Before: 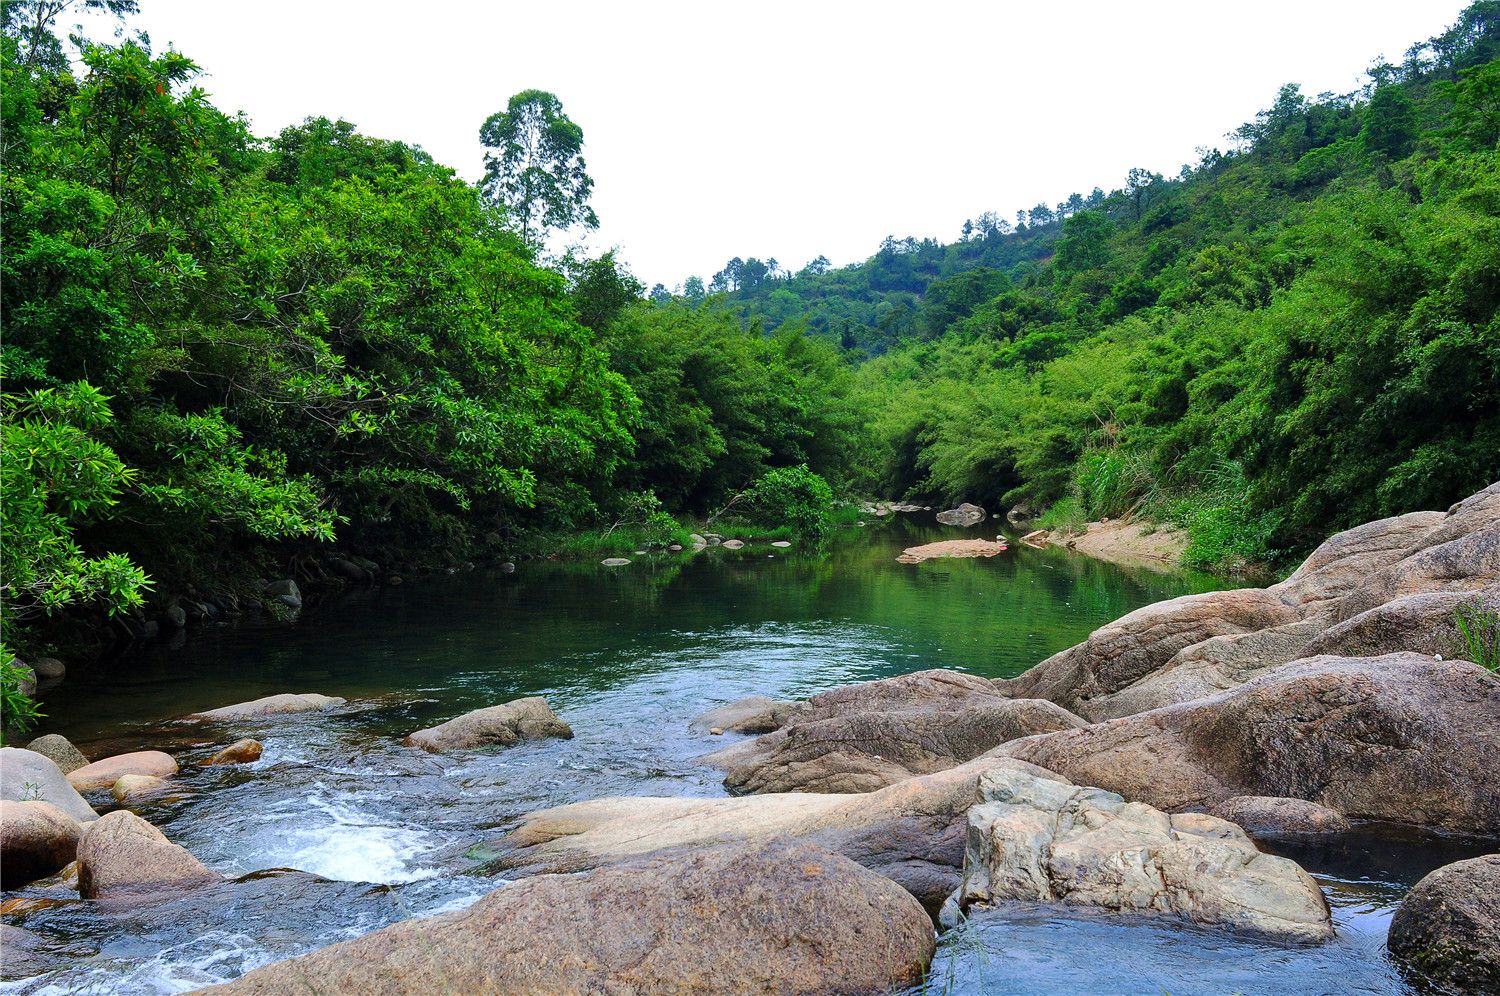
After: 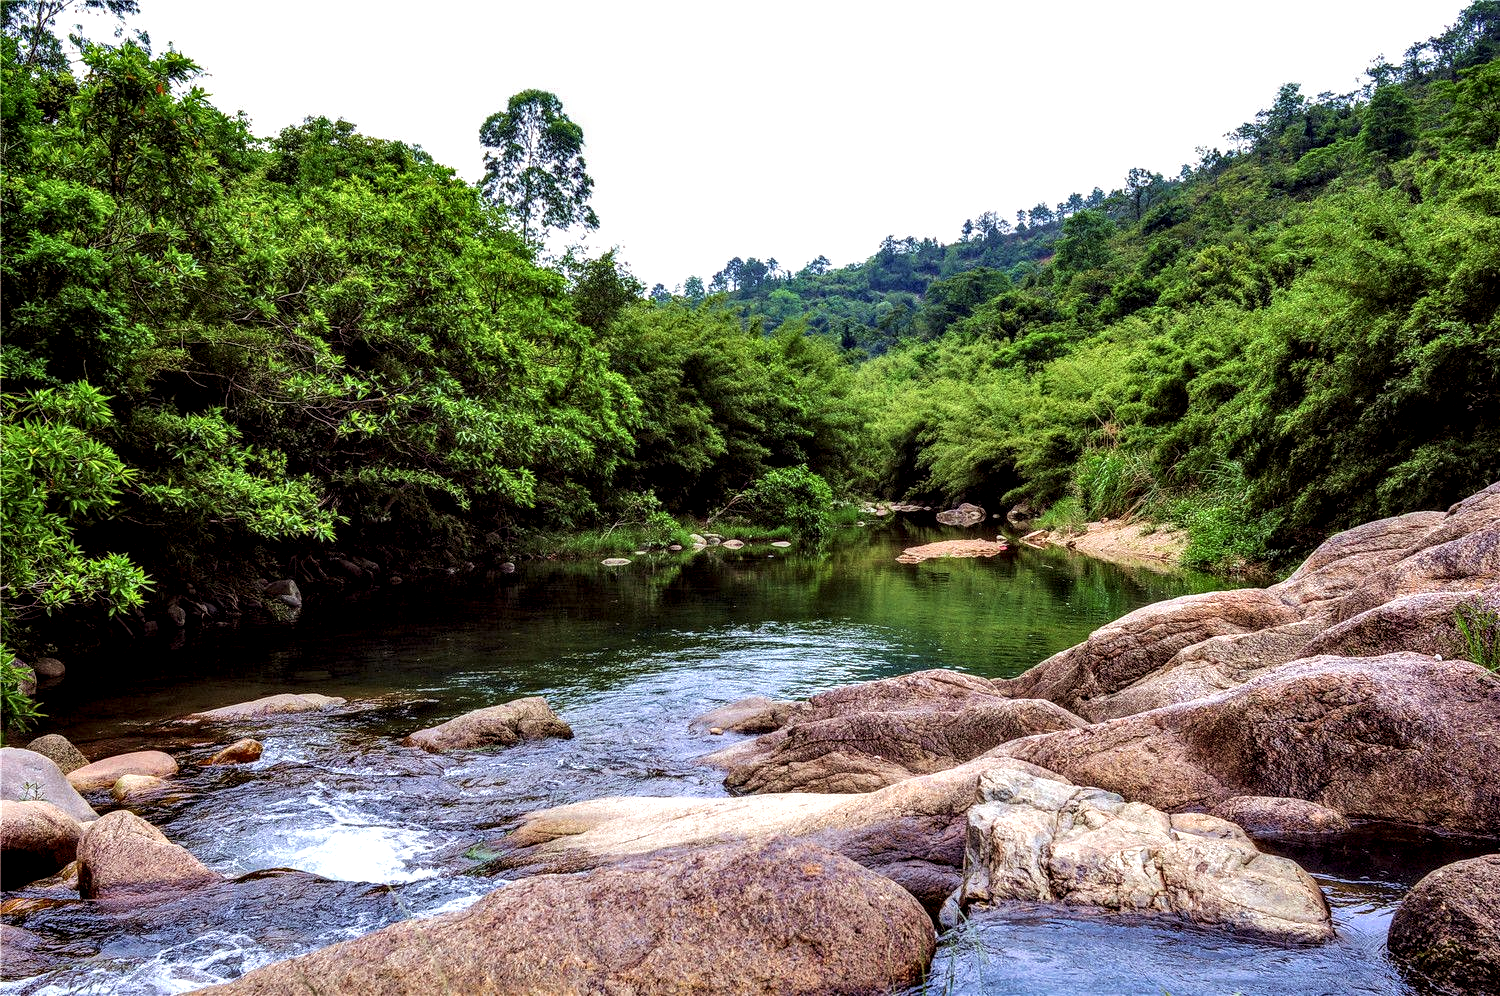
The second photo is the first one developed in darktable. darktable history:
rgb levels: mode RGB, independent channels, levels [[0, 0.474, 1], [0, 0.5, 1], [0, 0.5, 1]]
local contrast: highlights 19%, detail 186%
velvia: on, module defaults
